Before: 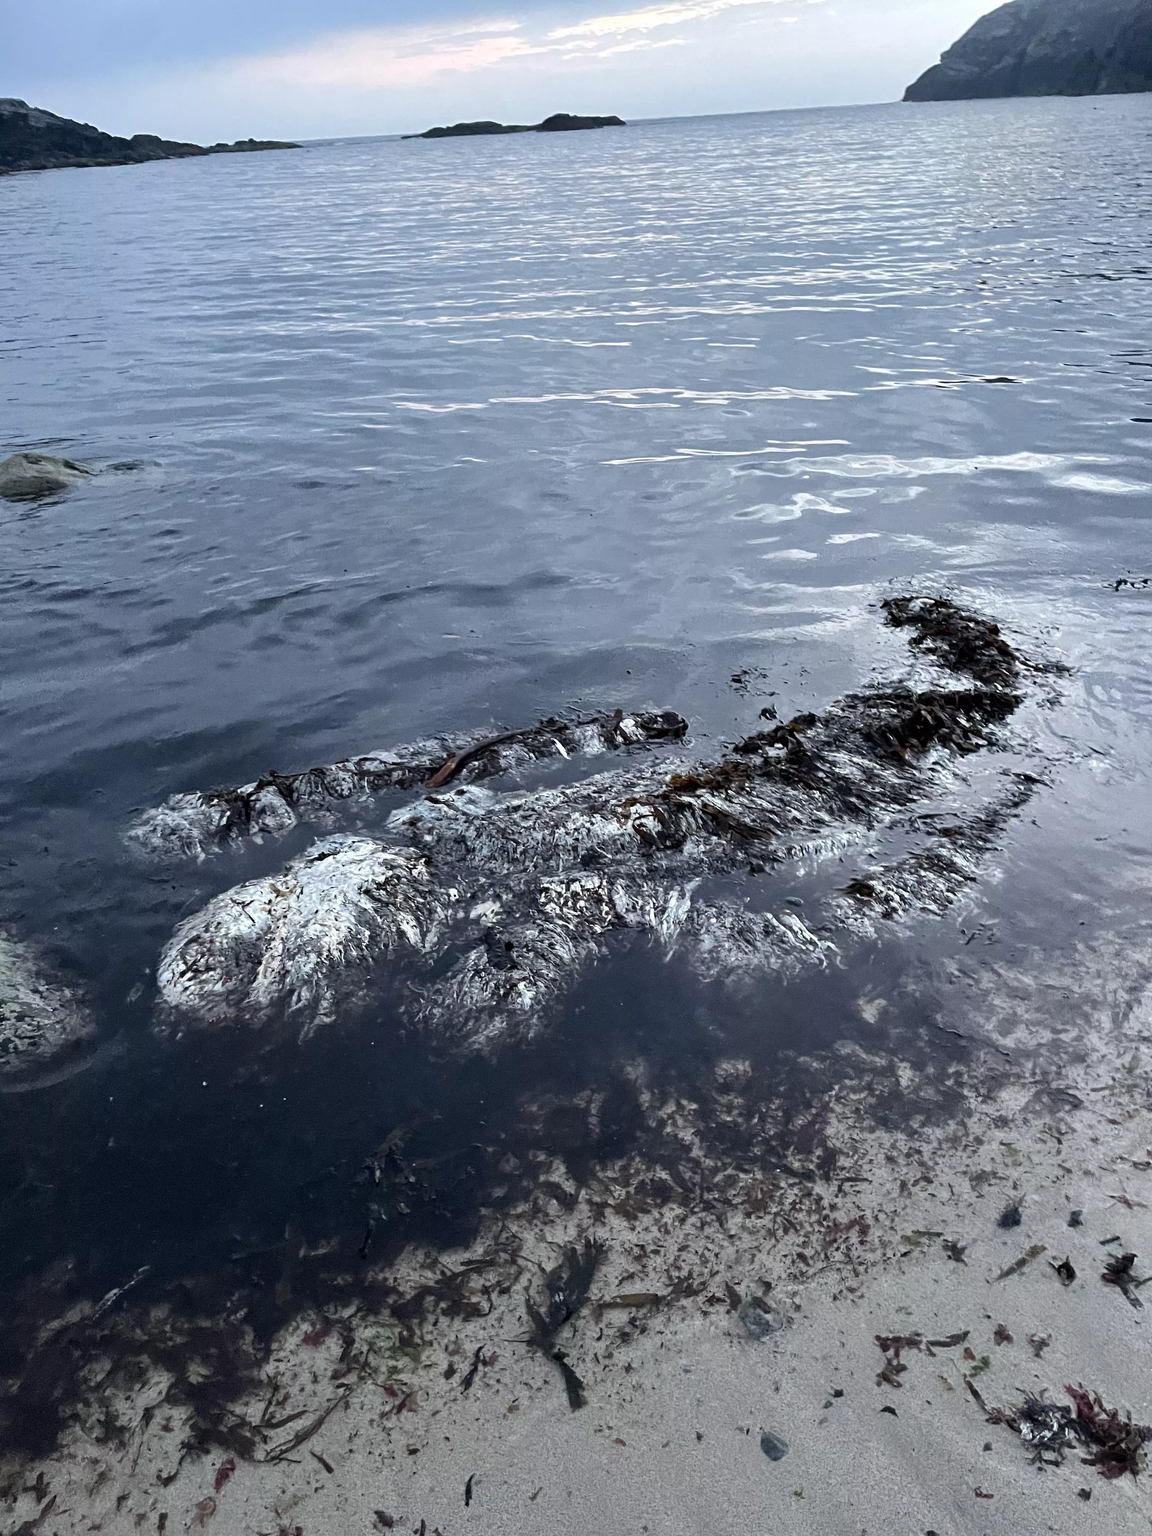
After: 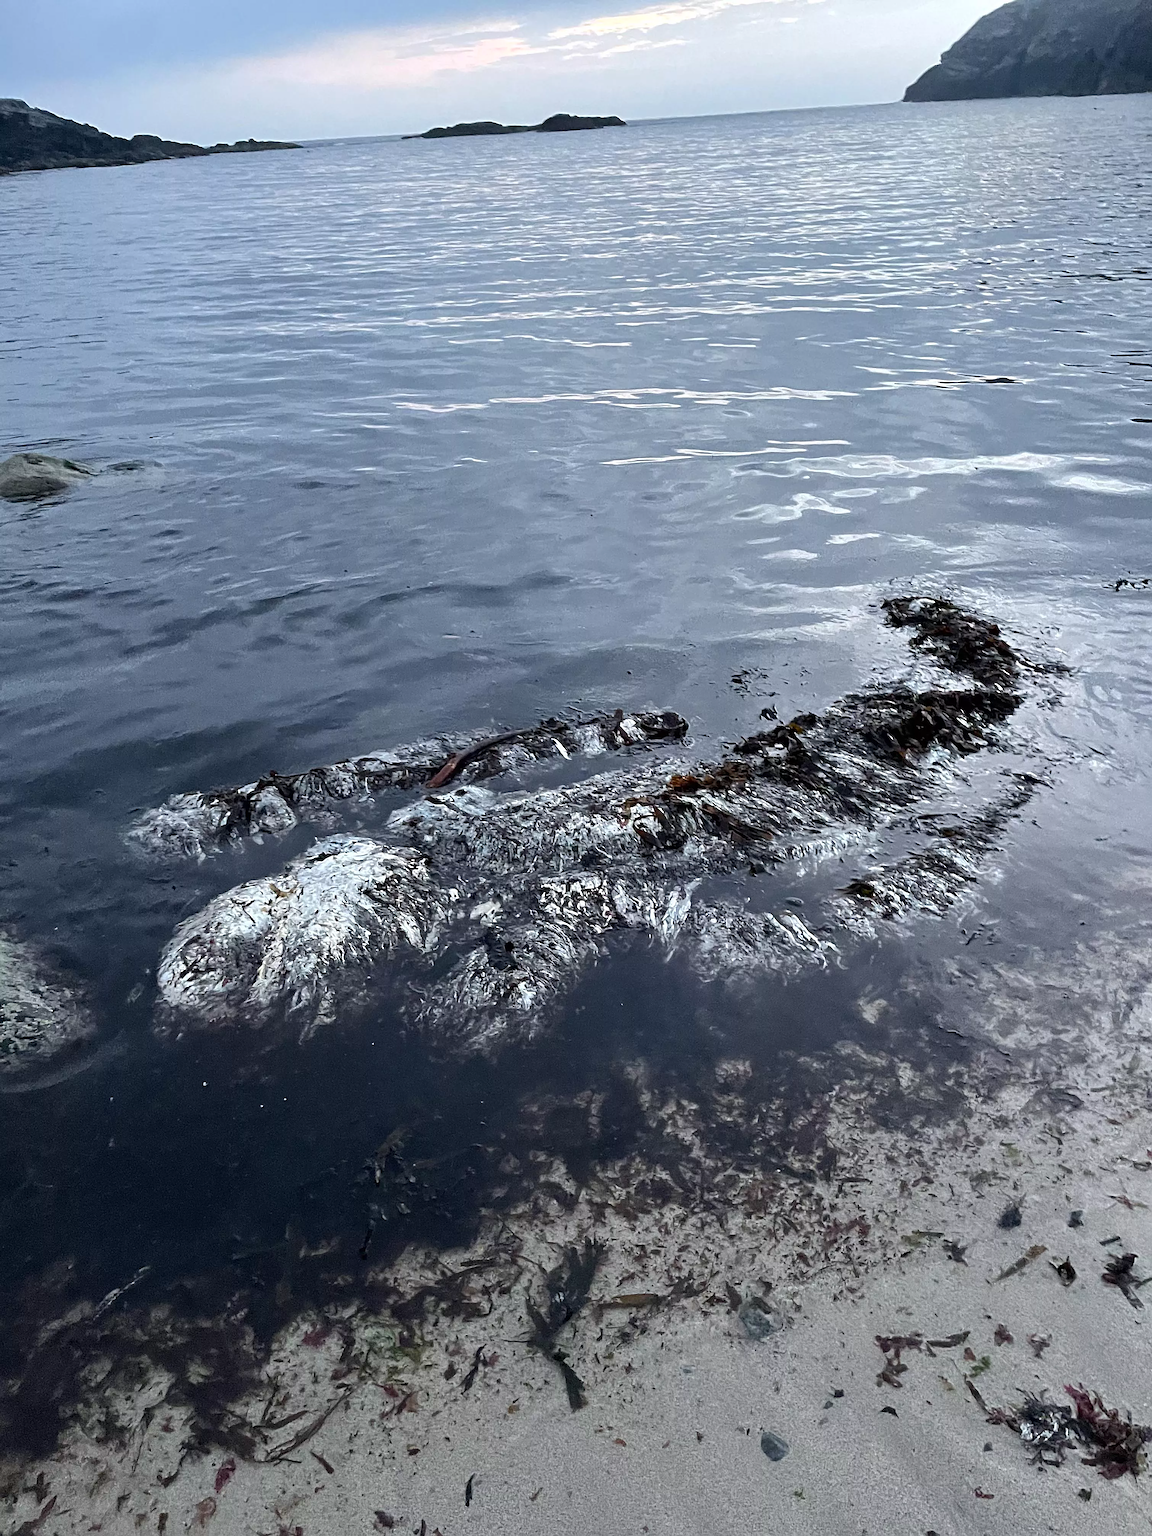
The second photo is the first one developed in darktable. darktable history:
color zones: curves: ch1 [(0.24, 0.629) (0.75, 0.5)]; ch2 [(0.255, 0.454) (0.745, 0.491)], mix 100.19%
sharpen: on, module defaults
